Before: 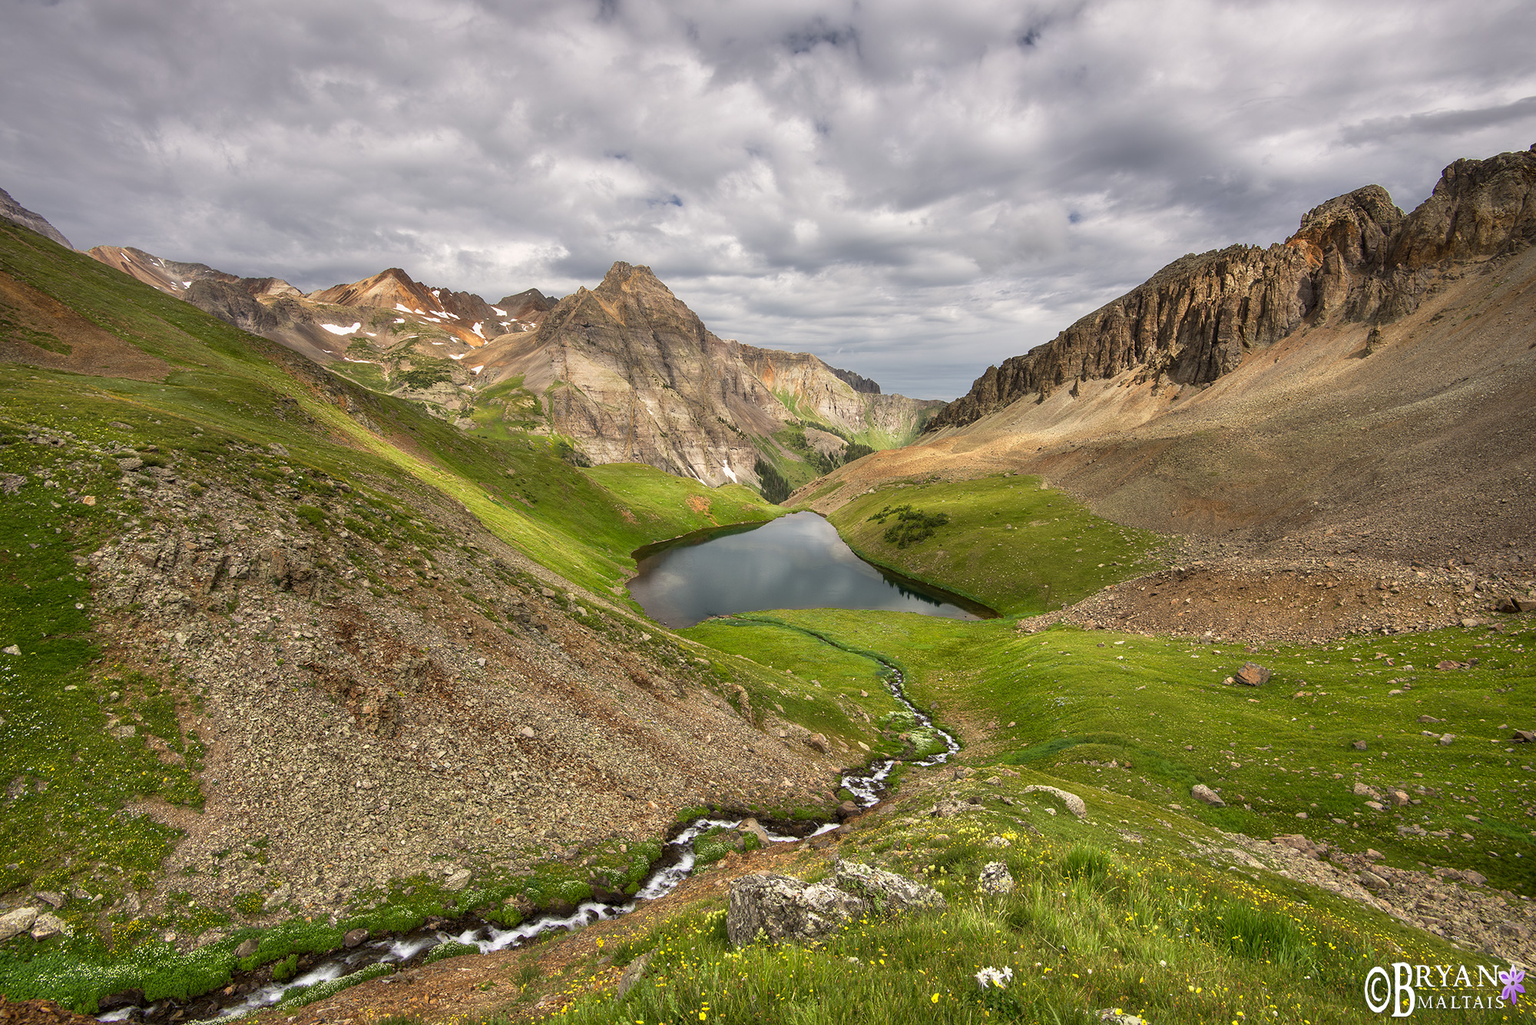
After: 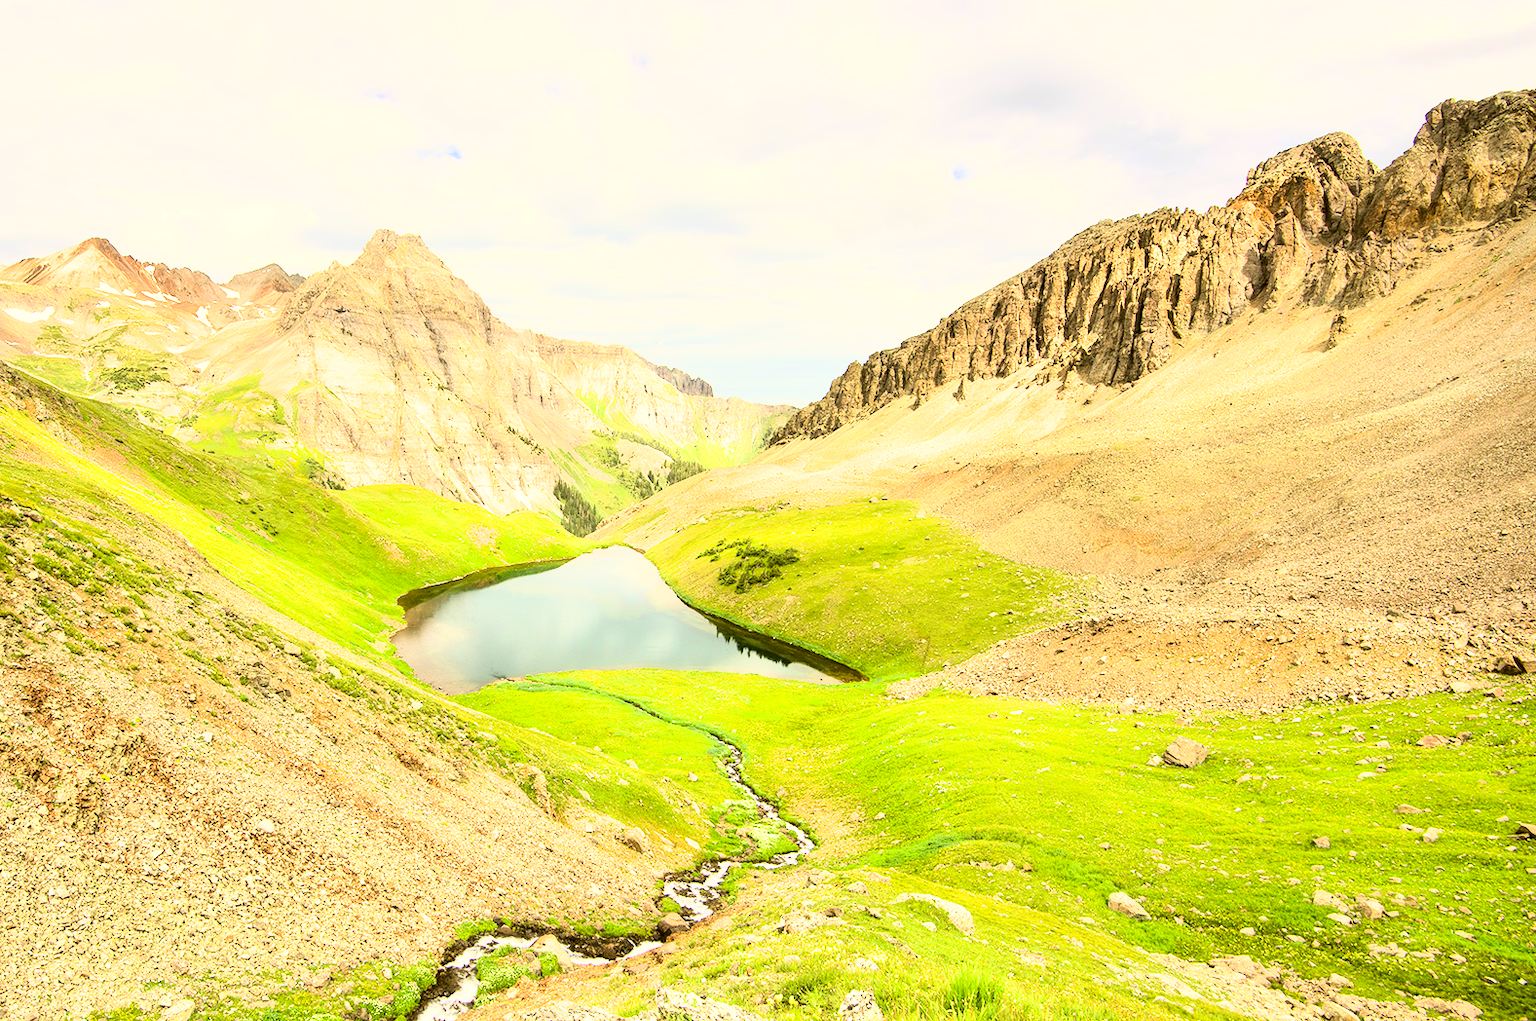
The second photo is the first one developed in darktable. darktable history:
exposure: black level correction 0, exposure 2 EV, compensate highlight preservation false
velvia: on, module defaults
color correction: highlights a* -1.43, highlights b* 10.12, shadows a* 0.395, shadows b* 19.35
crop and rotate: left 20.74%, top 7.912%, right 0.375%, bottom 13.378%
tone curve: curves: ch0 [(0, 0.013) (0.198, 0.175) (0.512, 0.582) (0.625, 0.754) (0.81, 0.934) (1, 1)], color space Lab, linked channels, preserve colors none
filmic rgb: black relative exposure -7.65 EV, white relative exposure 4.56 EV, hardness 3.61, color science v6 (2022)
